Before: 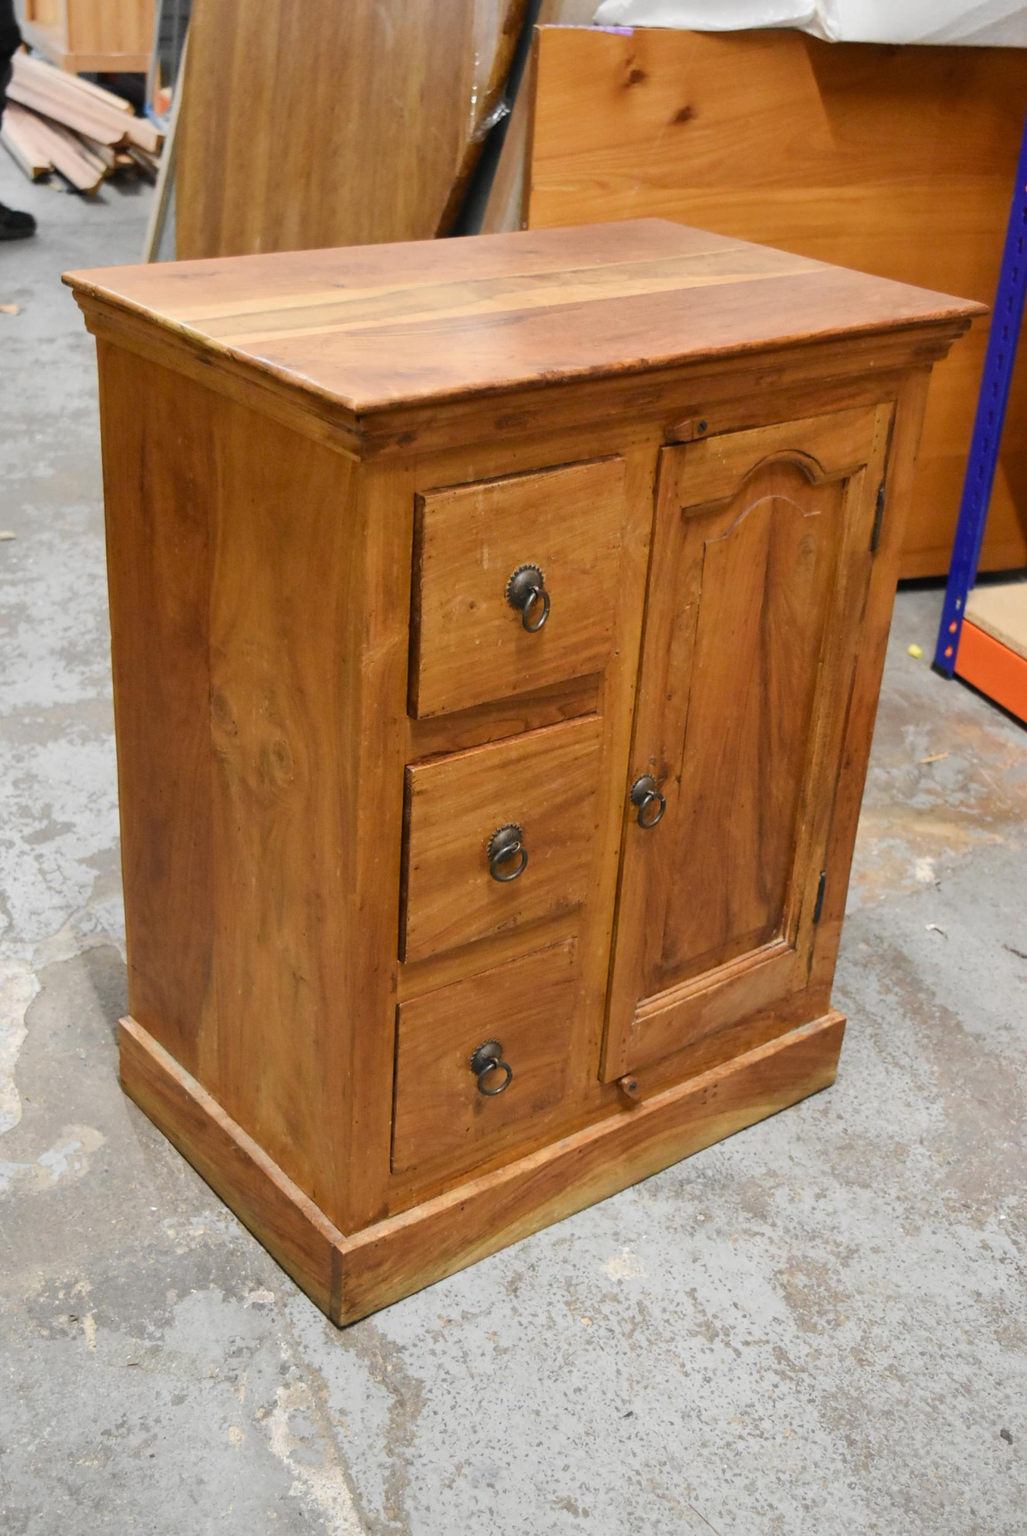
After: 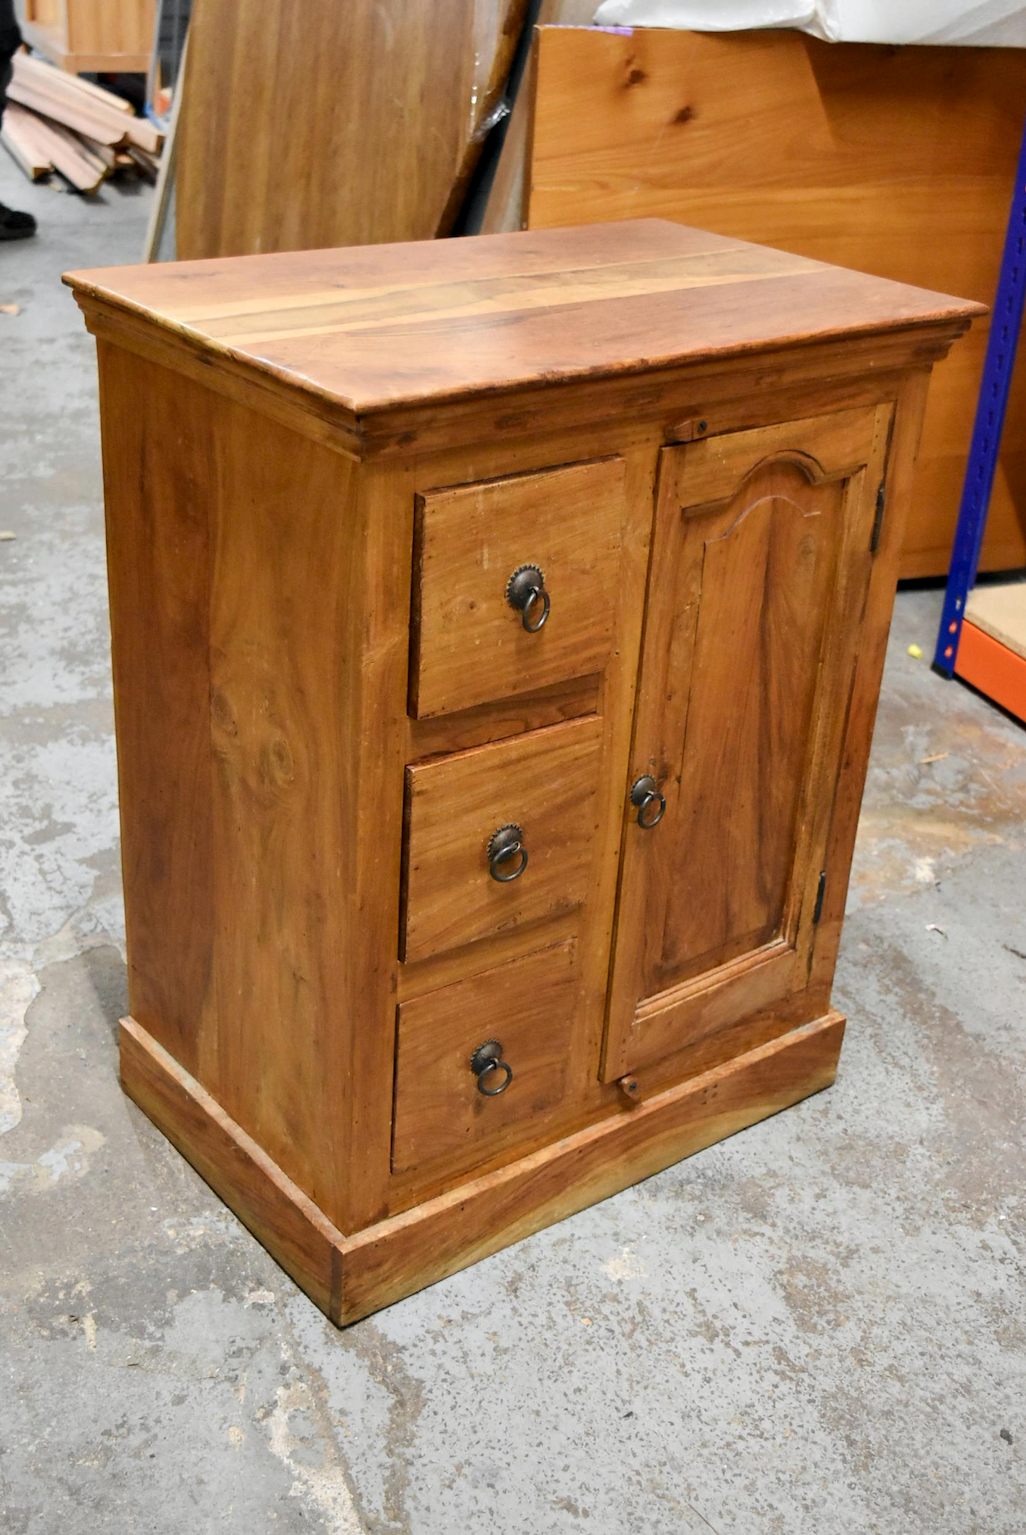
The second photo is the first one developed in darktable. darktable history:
contrast equalizer: octaves 7, y [[0.6 ×6], [0.55 ×6], [0 ×6], [0 ×6], [0 ×6]], mix 0.31
